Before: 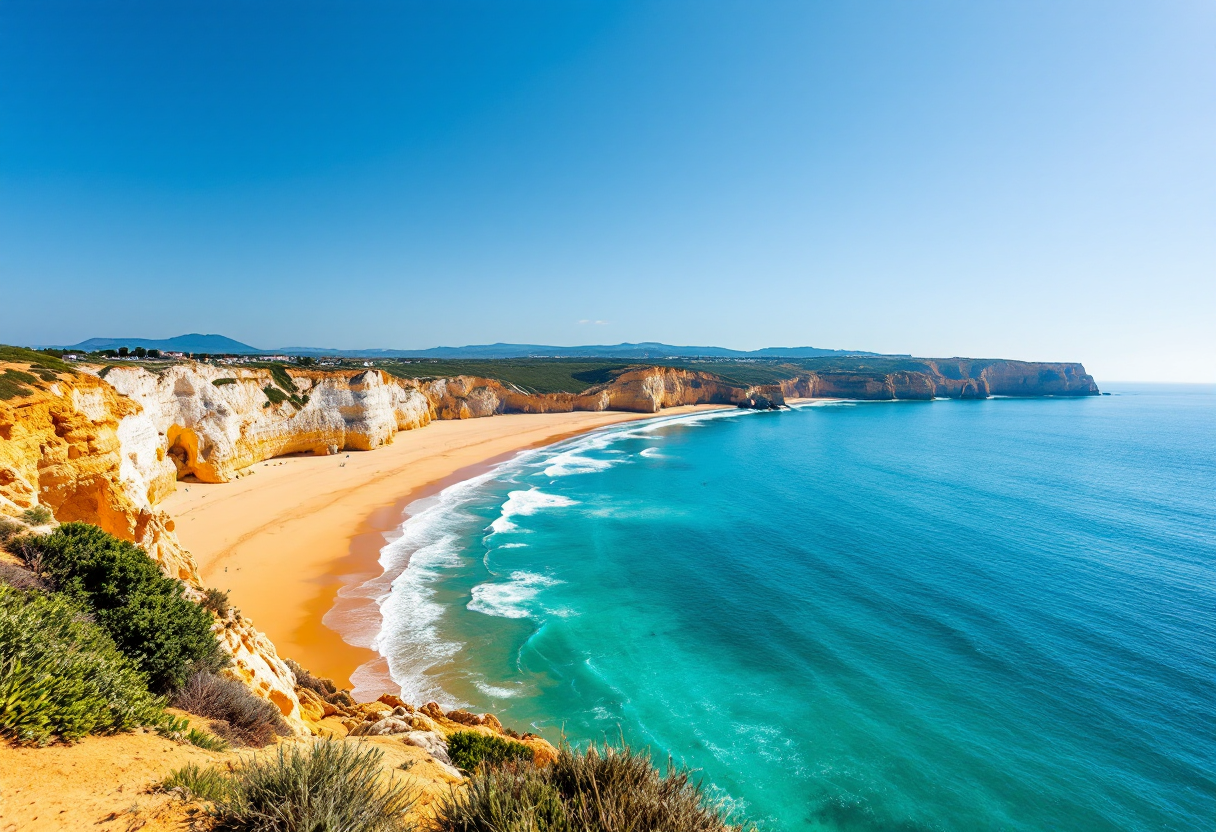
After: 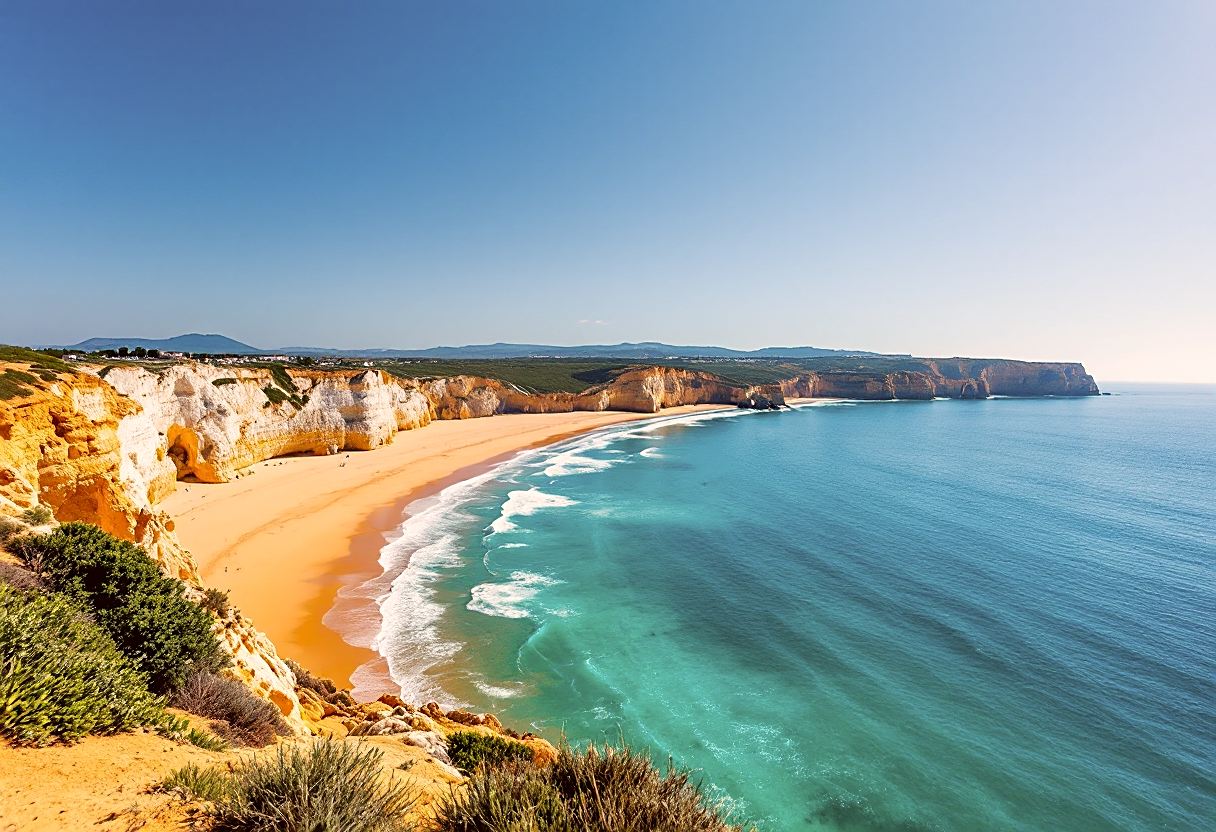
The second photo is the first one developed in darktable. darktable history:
sharpen: on, module defaults
color correction: highlights a* 6.27, highlights b* 8.19, shadows a* 5.94, shadows b* 7.23, saturation 0.9
